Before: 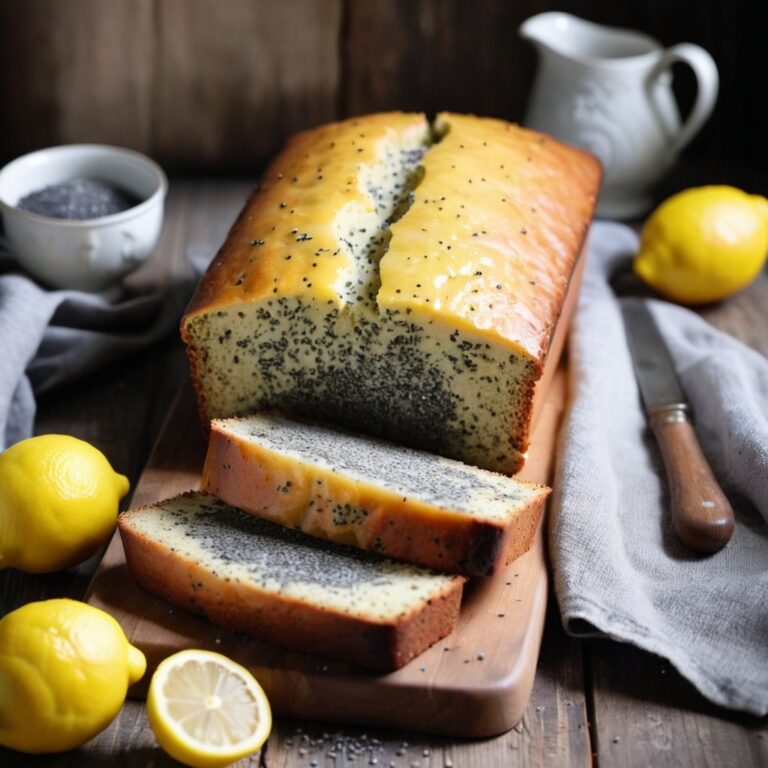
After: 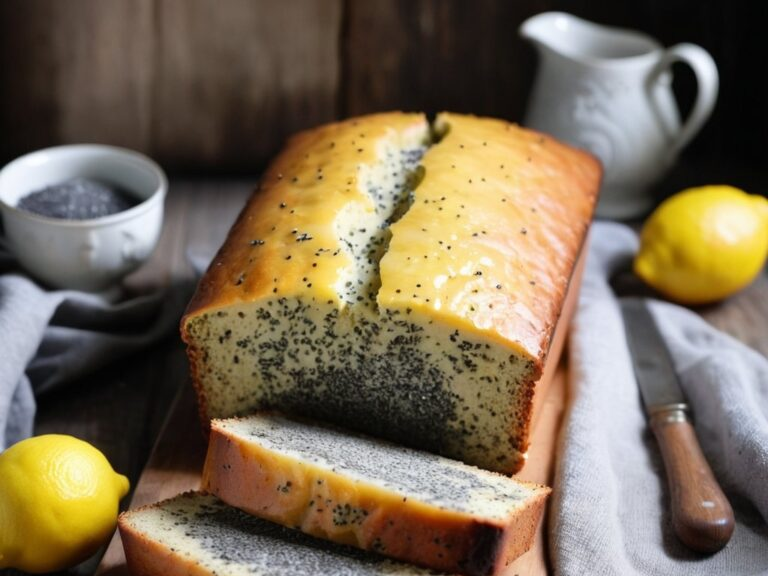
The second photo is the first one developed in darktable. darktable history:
crop: bottom 24.967%
